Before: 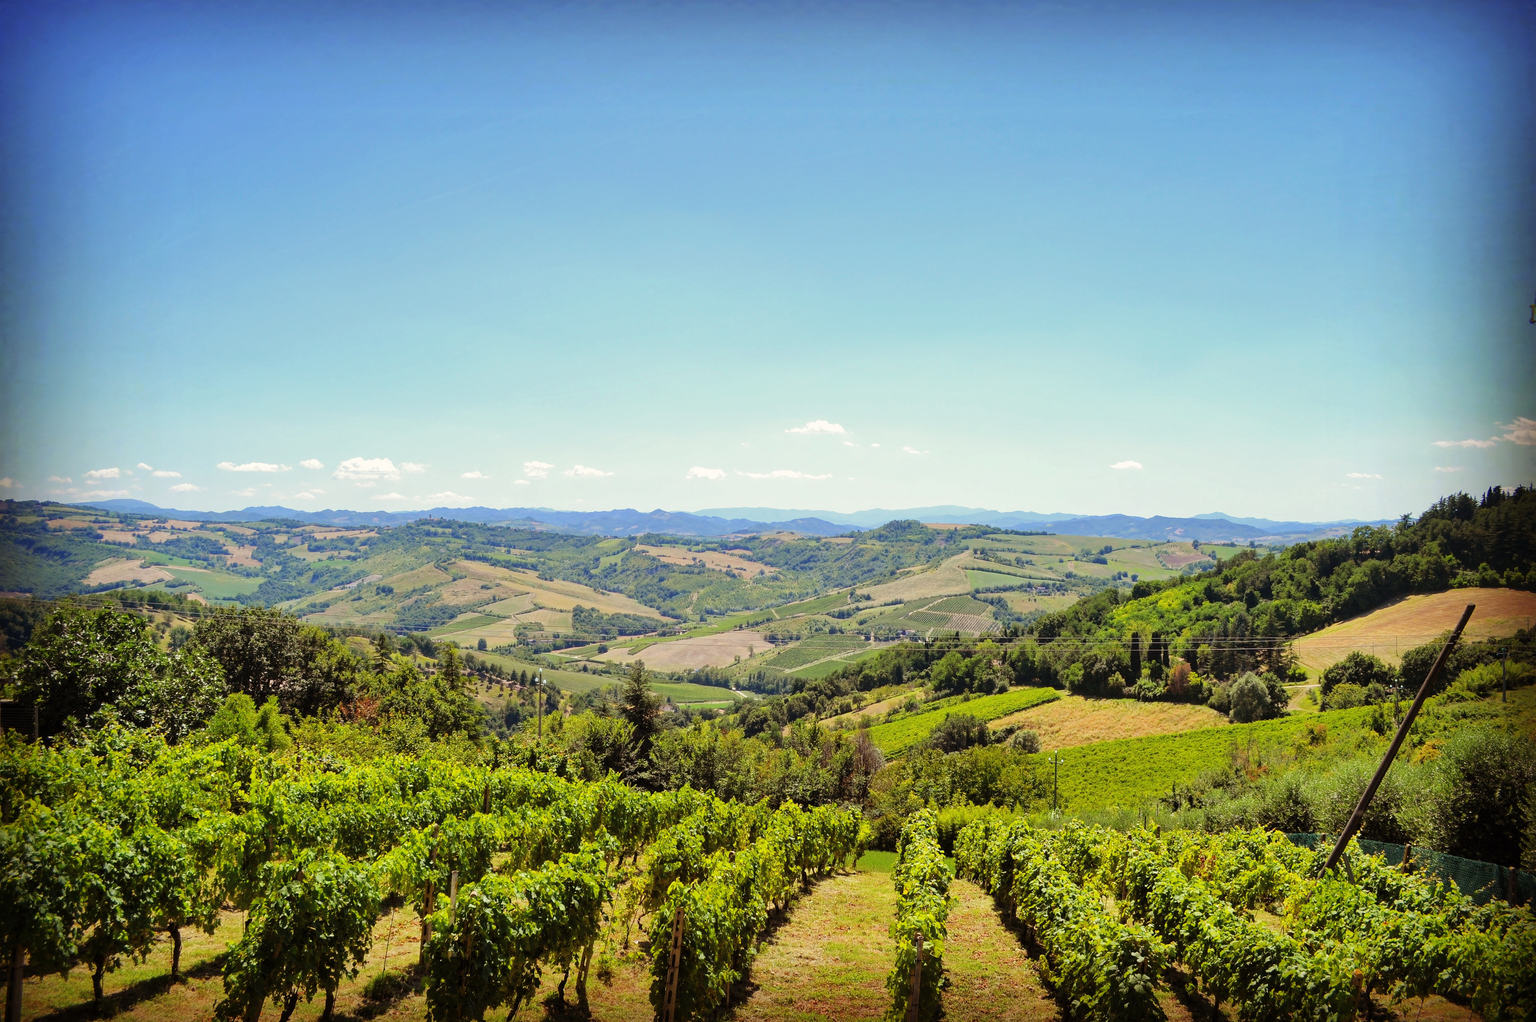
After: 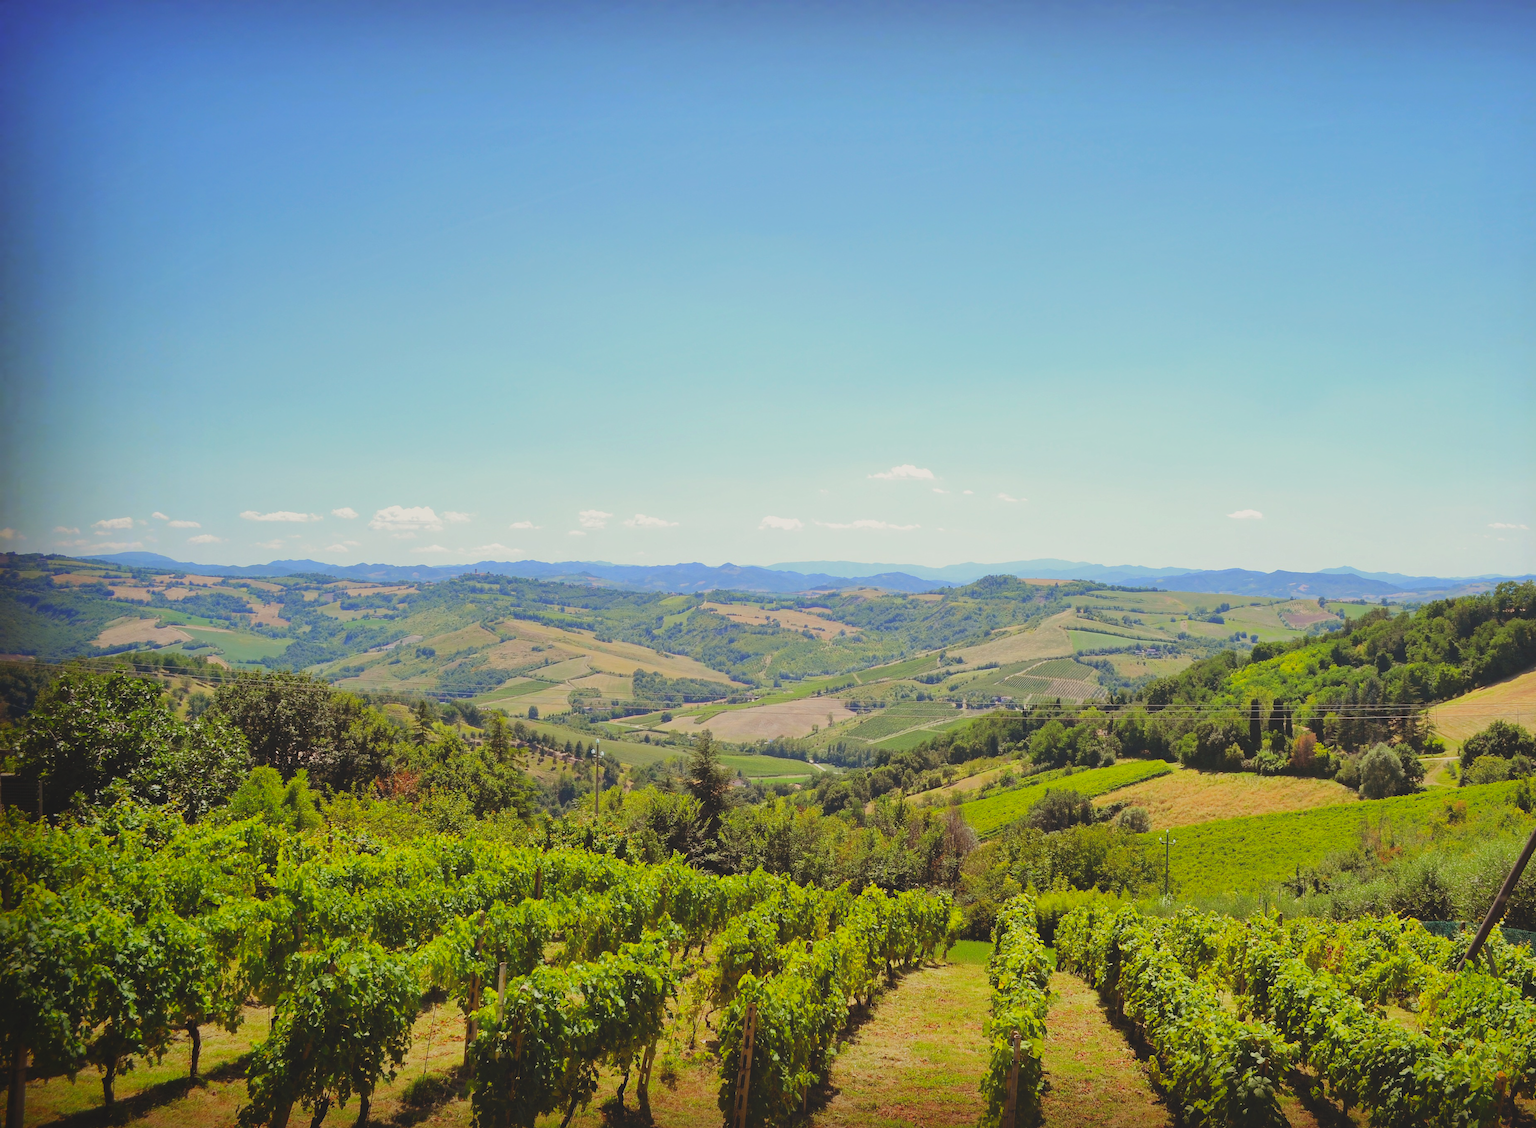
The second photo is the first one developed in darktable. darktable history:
crop: right 9.515%, bottom 0.019%
local contrast: detail 71%
